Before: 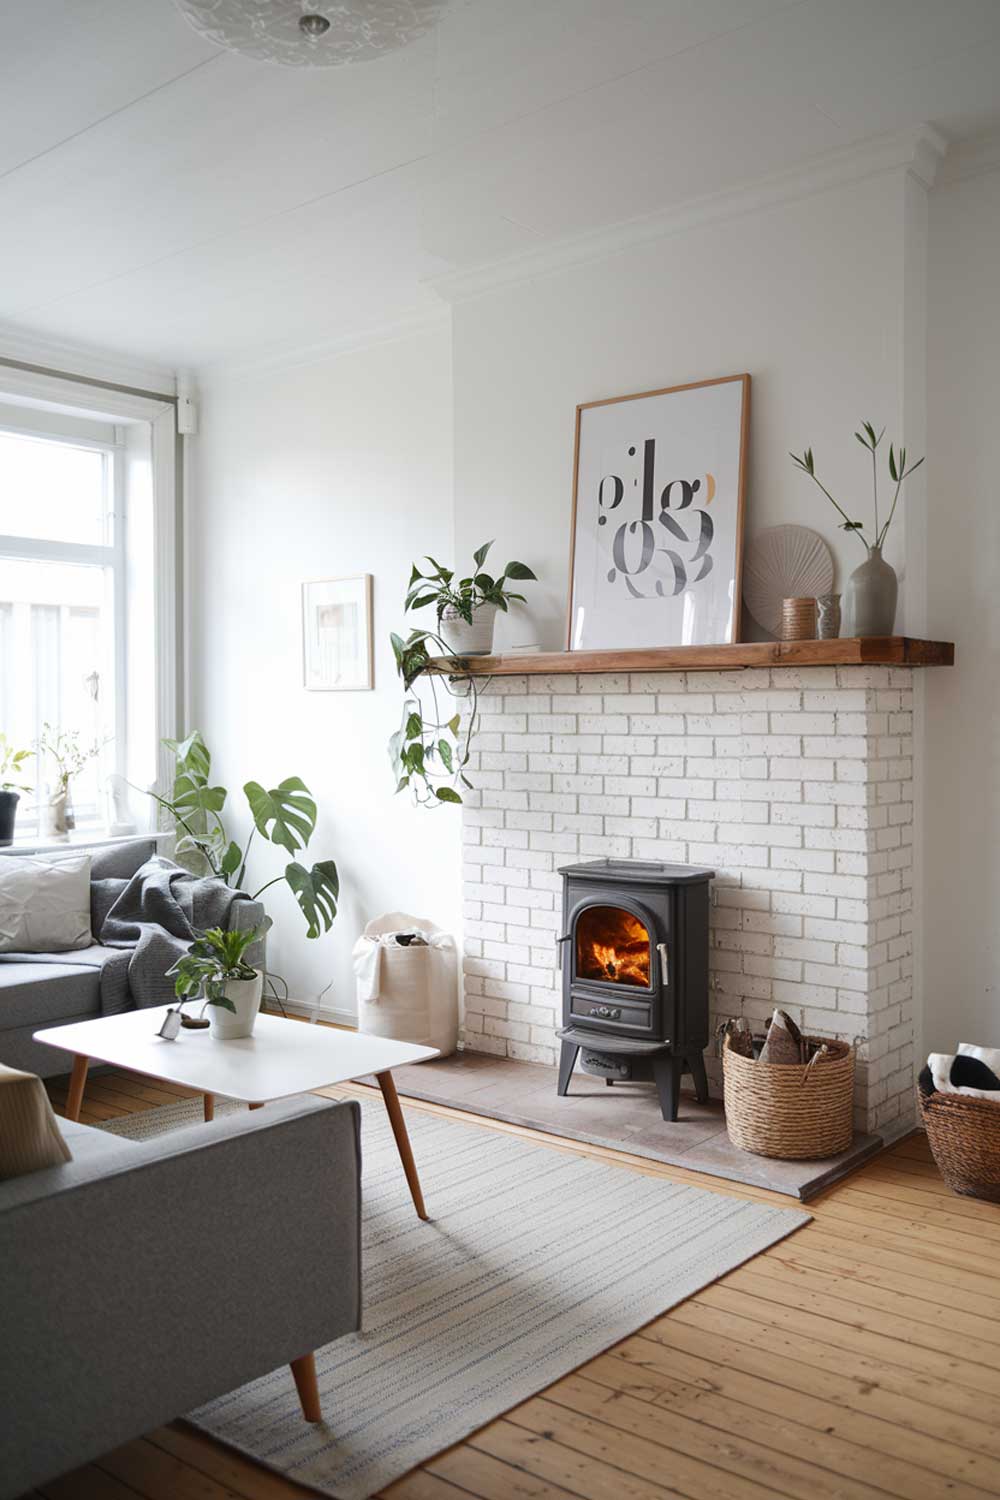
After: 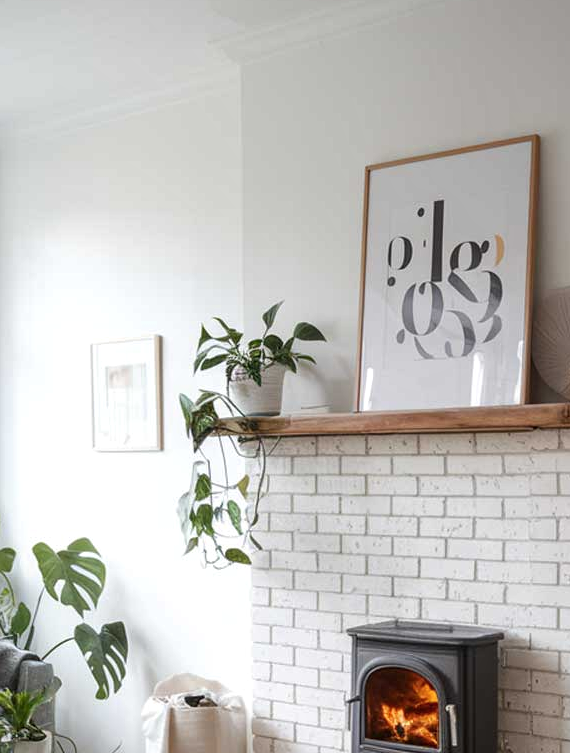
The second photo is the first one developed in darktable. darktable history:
local contrast: on, module defaults
crop: left 21.123%, top 15.939%, right 21.854%, bottom 33.841%
